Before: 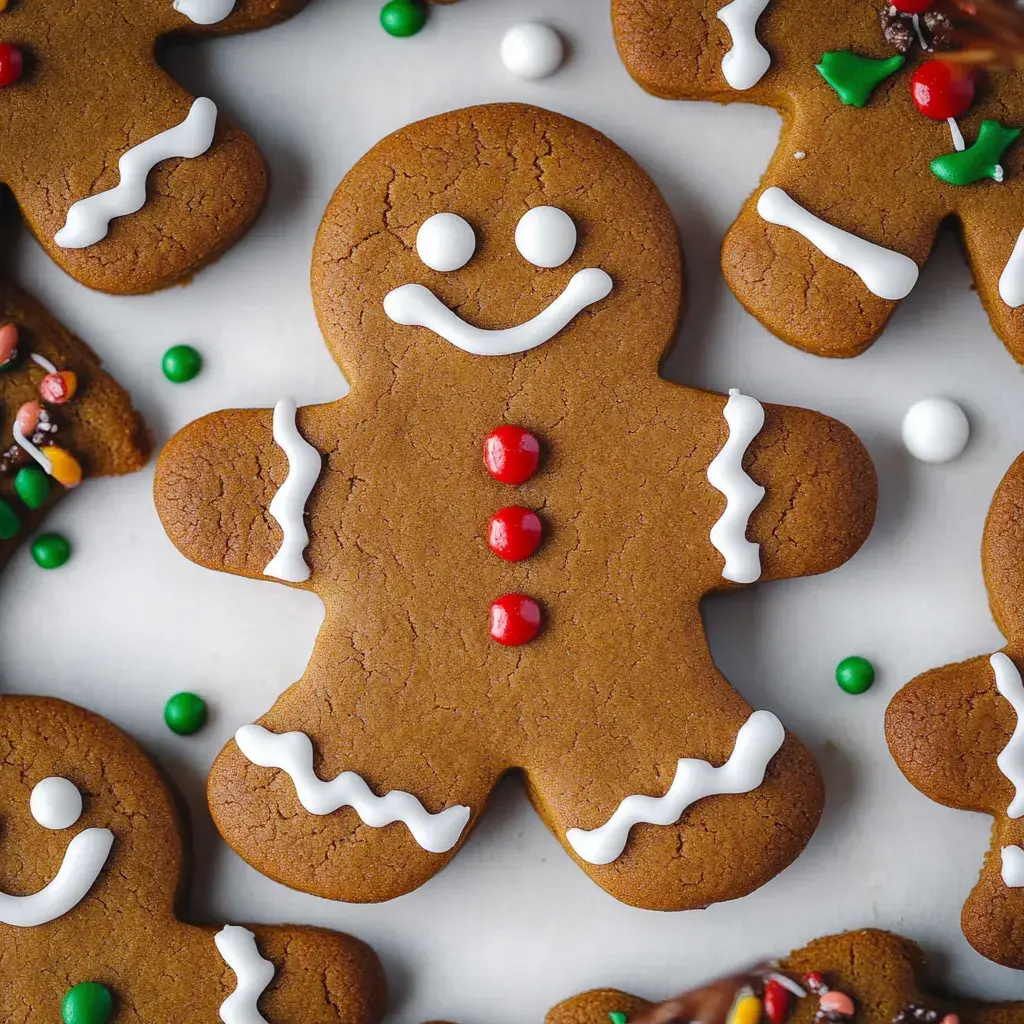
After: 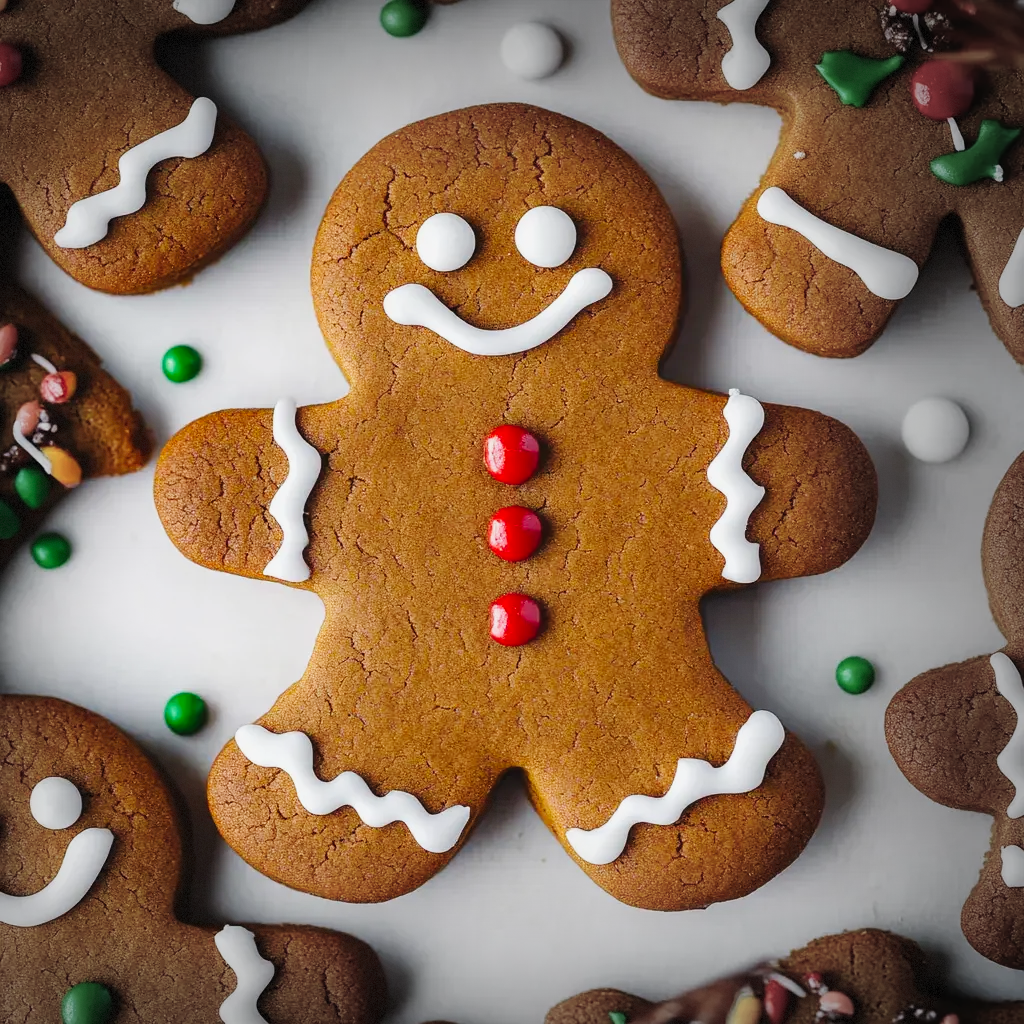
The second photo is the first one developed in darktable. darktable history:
tone curve: curves: ch0 [(0, 0.011) (0.139, 0.106) (0.295, 0.271) (0.499, 0.523) (0.739, 0.782) (0.857, 0.879) (1, 0.967)]; ch1 [(0, 0) (0.291, 0.229) (0.394, 0.365) (0.469, 0.456) (0.507, 0.504) (0.527, 0.546) (0.571, 0.614) (0.725, 0.779) (1, 1)]; ch2 [(0, 0) (0.125, 0.089) (0.35, 0.317) (0.437, 0.42) (0.502, 0.499) (0.537, 0.551) (0.613, 0.636) (1, 1)], preserve colors none
vignetting: fall-off start 53.46%, center (-0.148, 0.02), automatic ratio true, width/height ratio 1.312, shape 0.219, dithering 8-bit output, unbound false
